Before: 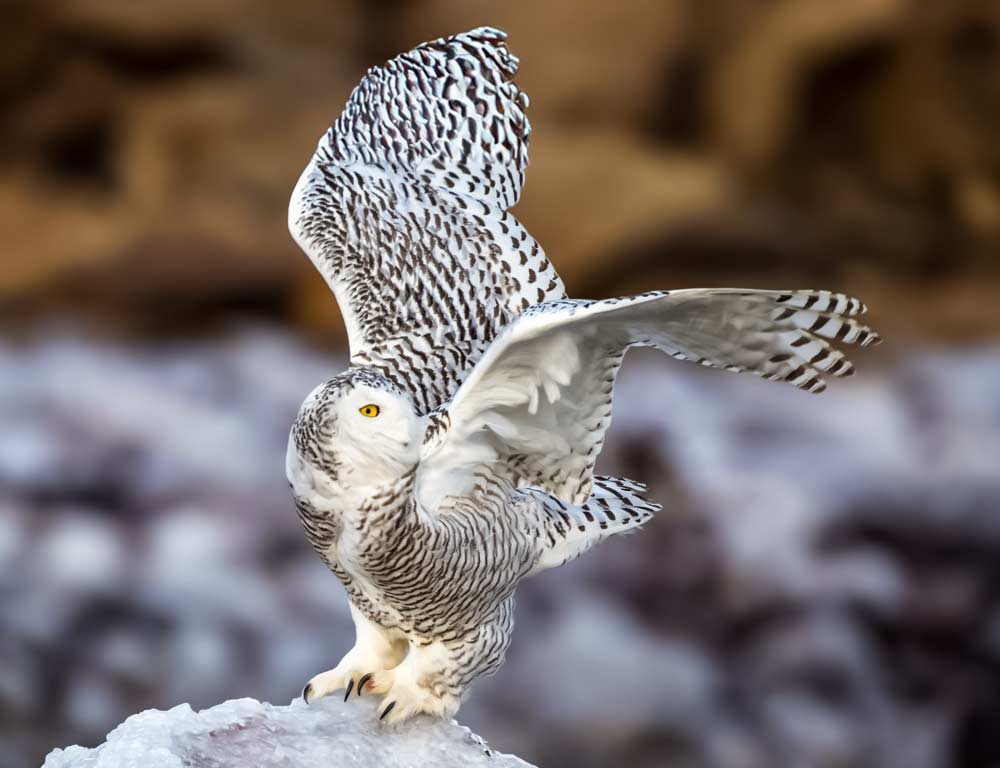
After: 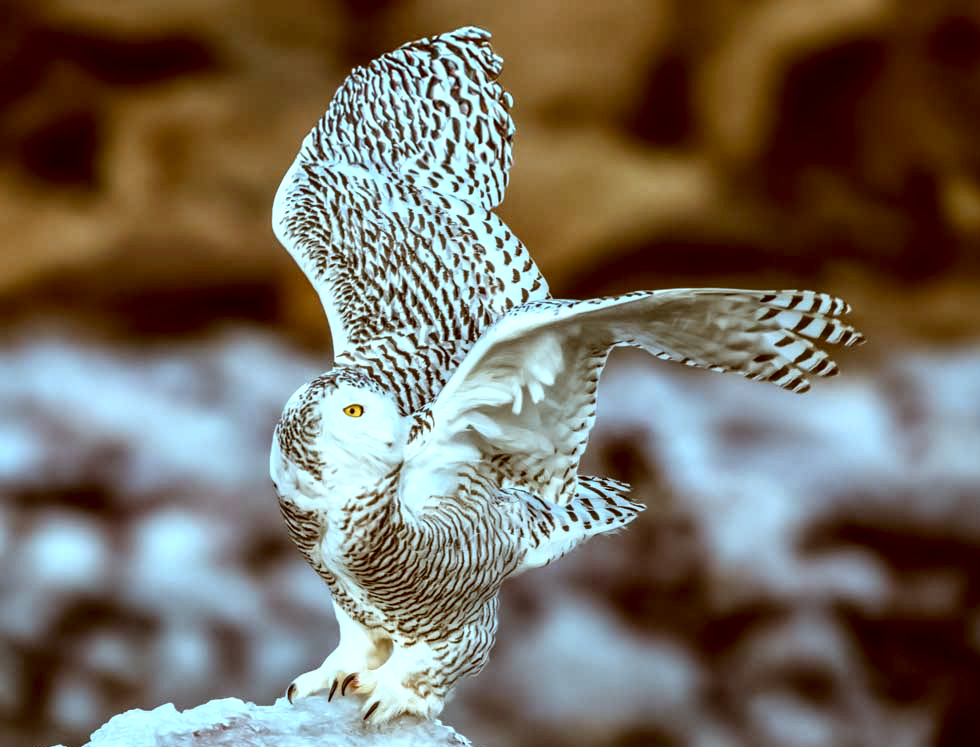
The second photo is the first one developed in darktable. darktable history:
crop: left 1.68%, right 0.268%, bottom 1.942%
color correction: highlights a* -14.67, highlights b* -17.02, shadows a* 10.6, shadows b* 29.61
local contrast: highlights 60%, shadows 61%, detail 160%
